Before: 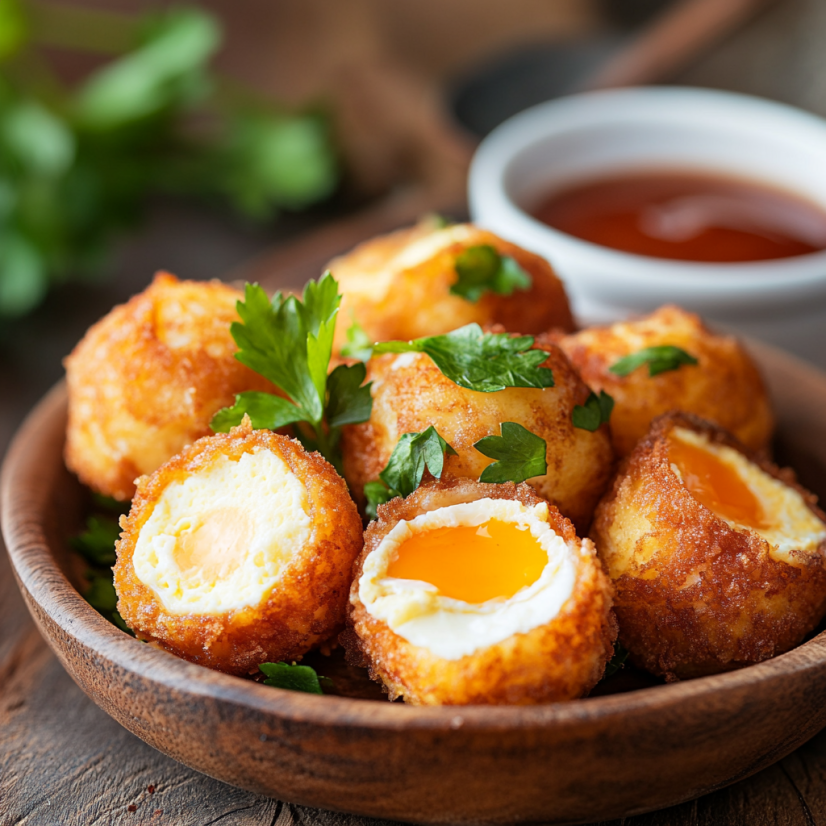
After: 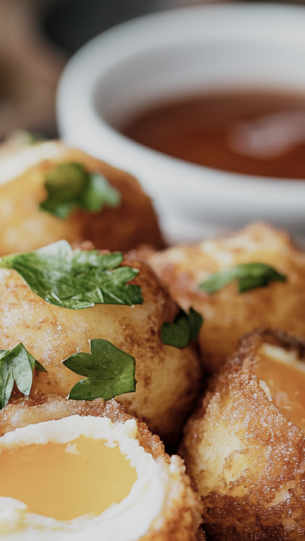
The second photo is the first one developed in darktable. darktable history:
contrast brightness saturation: contrast 0.098, saturation -0.374
filmic rgb: black relative exposure -7.65 EV, white relative exposure 4.56 EV, hardness 3.61, add noise in highlights 0.001, preserve chrominance no, color science v3 (2019), use custom middle-gray values true, contrast in highlights soft
exposure: black level correction 0, exposure 0.199 EV, compensate exposure bias true, compensate highlight preservation false
crop and rotate: left 49.773%, top 10.119%, right 13.215%, bottom 24.364%
